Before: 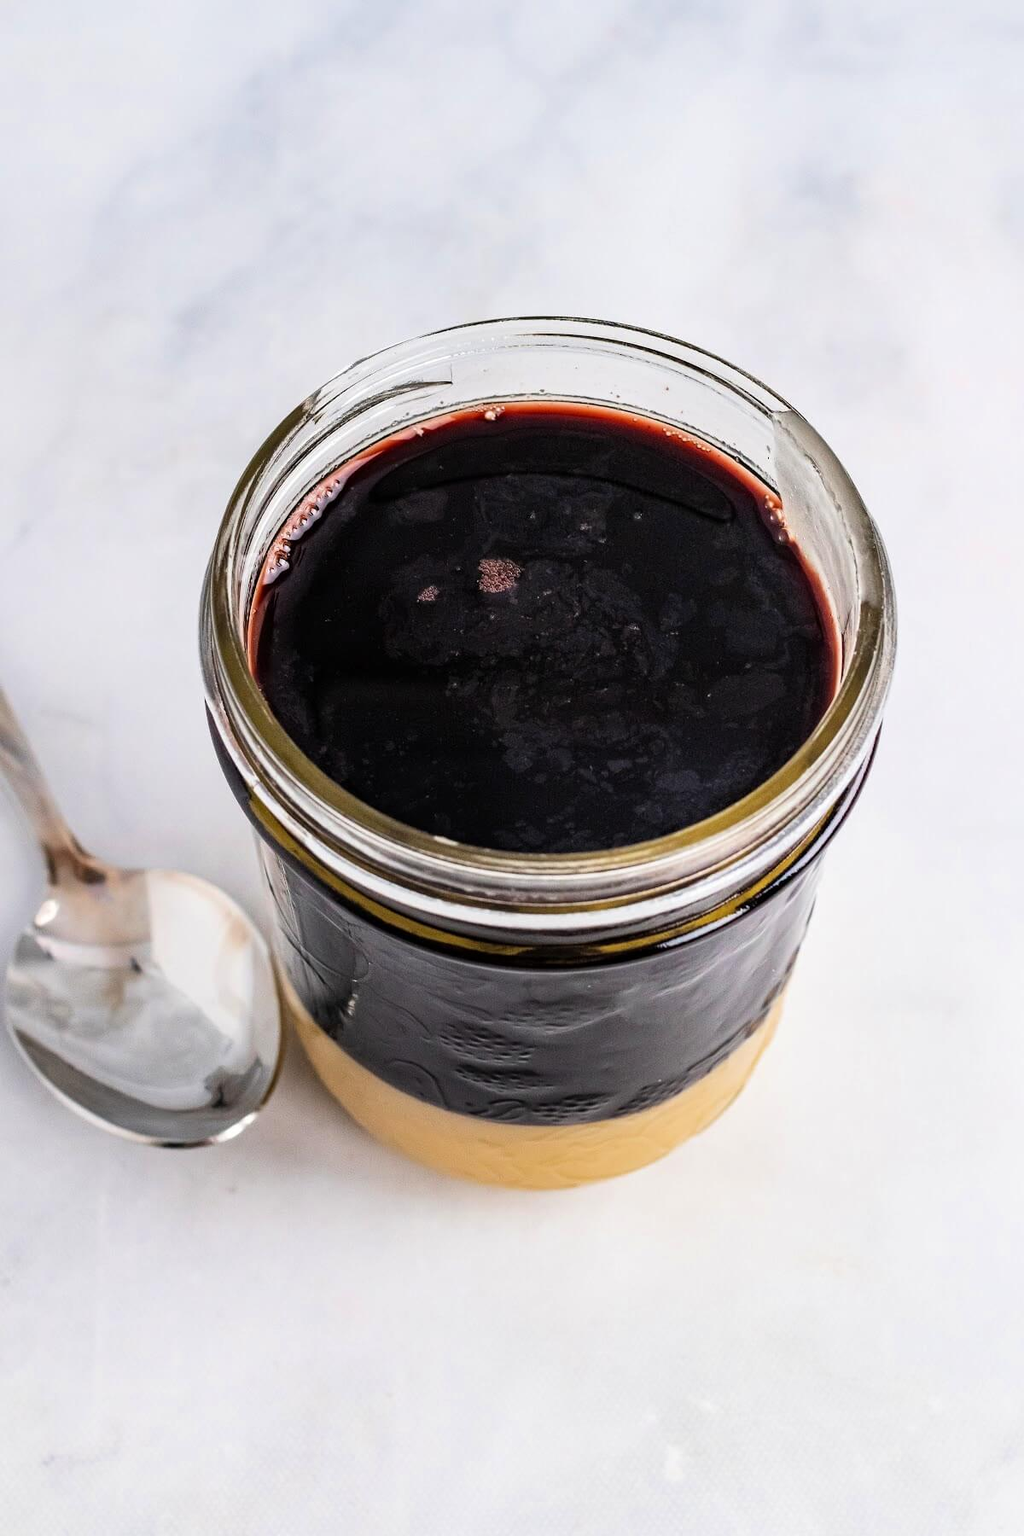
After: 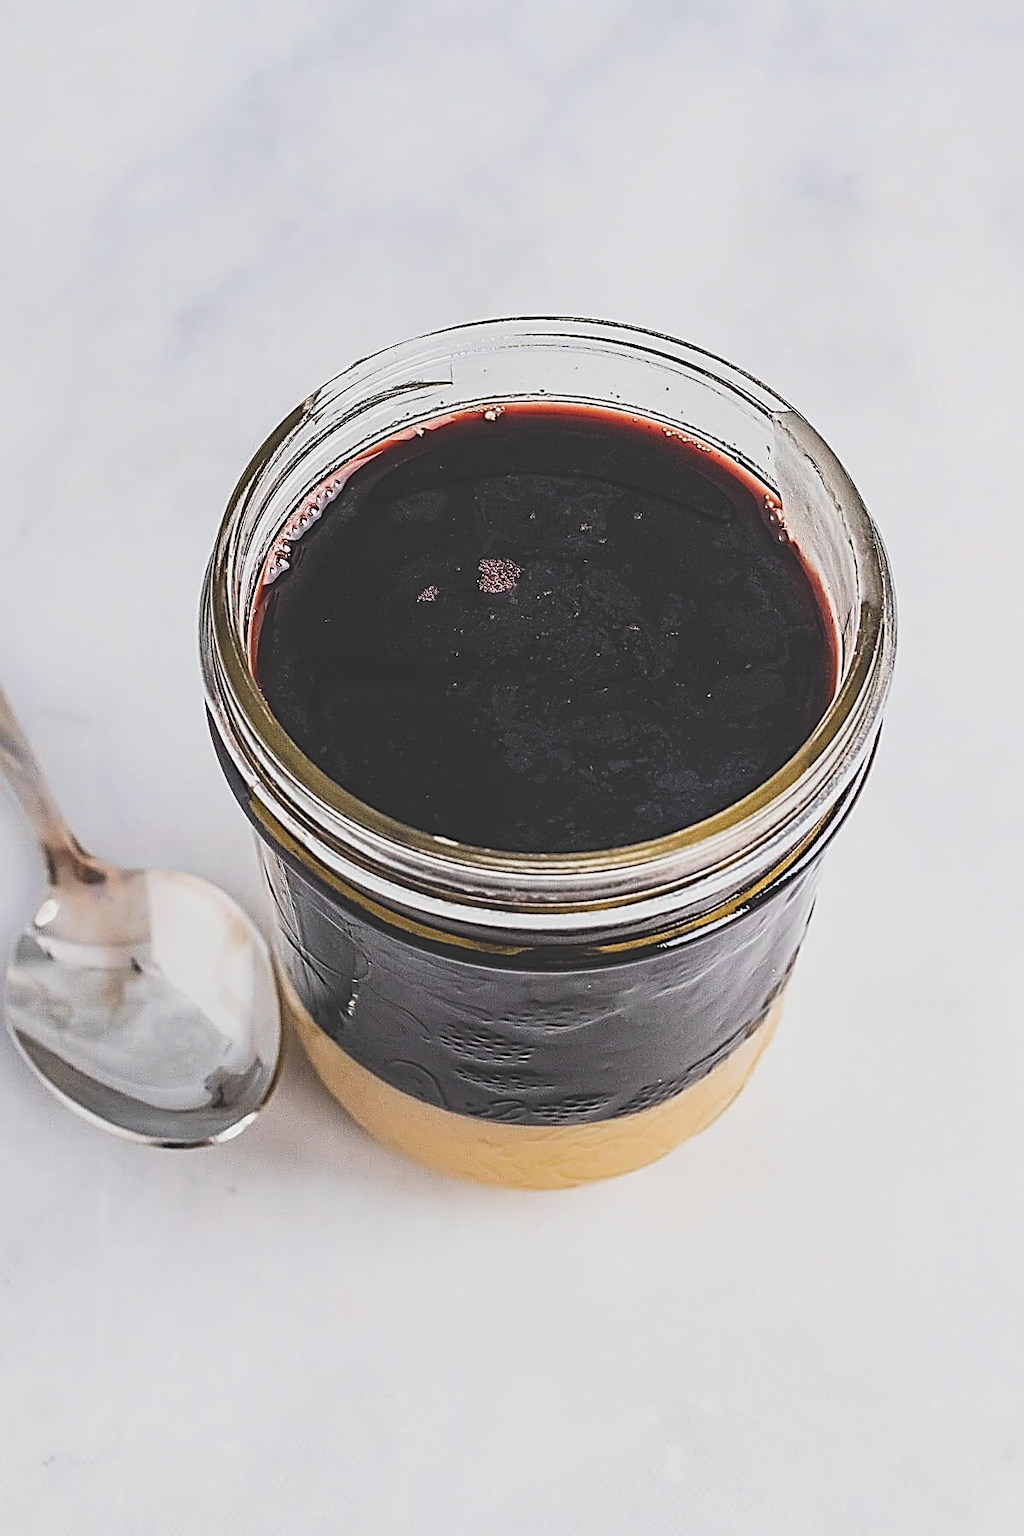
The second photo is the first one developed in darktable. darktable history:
sharpen: amount 2
sigmoid: contrast 1.22, skew 0.65
exposure: black level correction -0.03, compensate highlight preservation false
